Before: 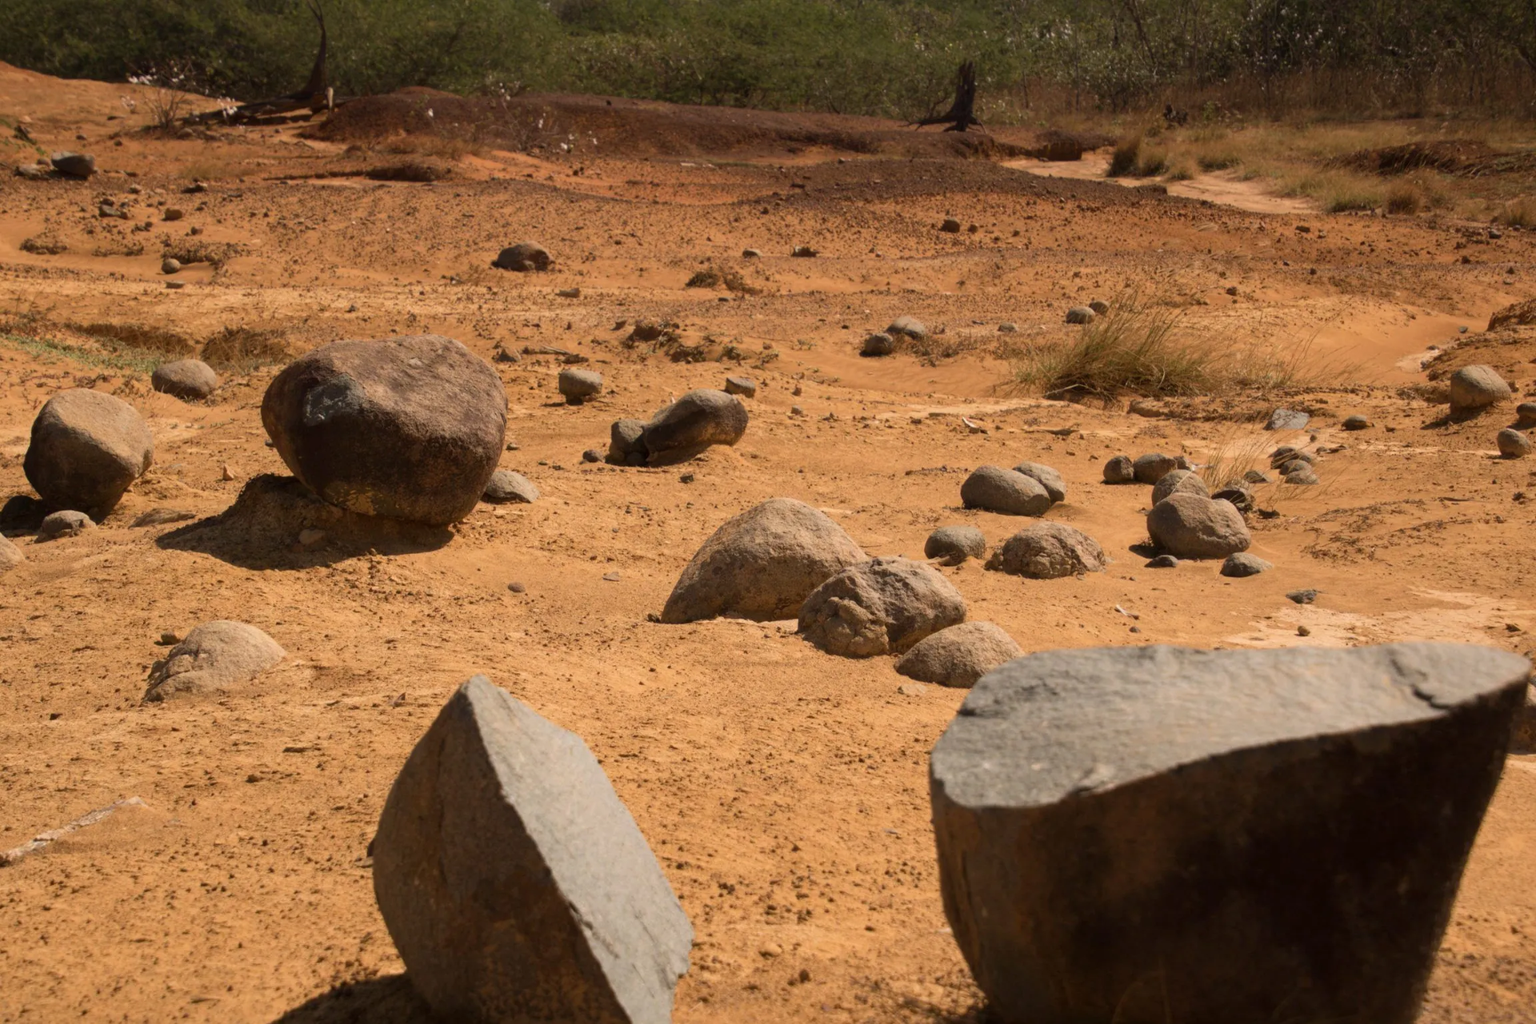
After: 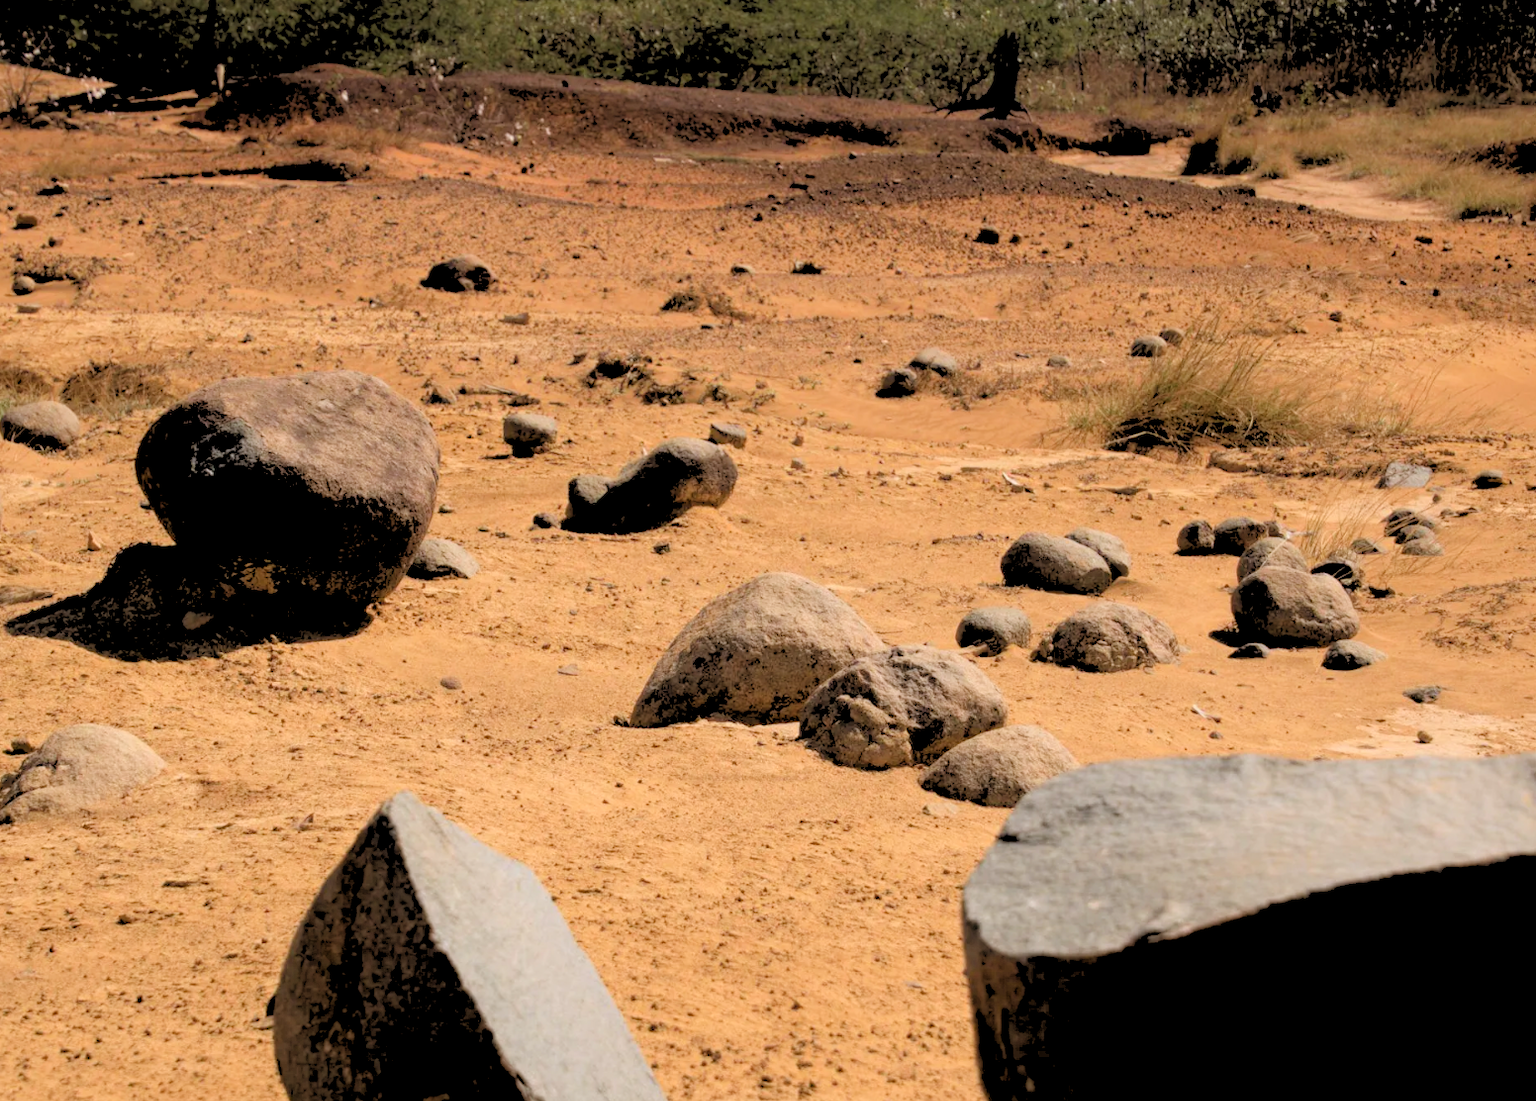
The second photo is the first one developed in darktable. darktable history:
white balance: red 0.967, blue 1.049
crop: left 9.929%, top 3.475%, right 9.188%, bottom 9.529%
rgb levels: levels [[0.027, 0.429, 0.996], [0, 0.5, 1], [0, 0.5, 1]]
